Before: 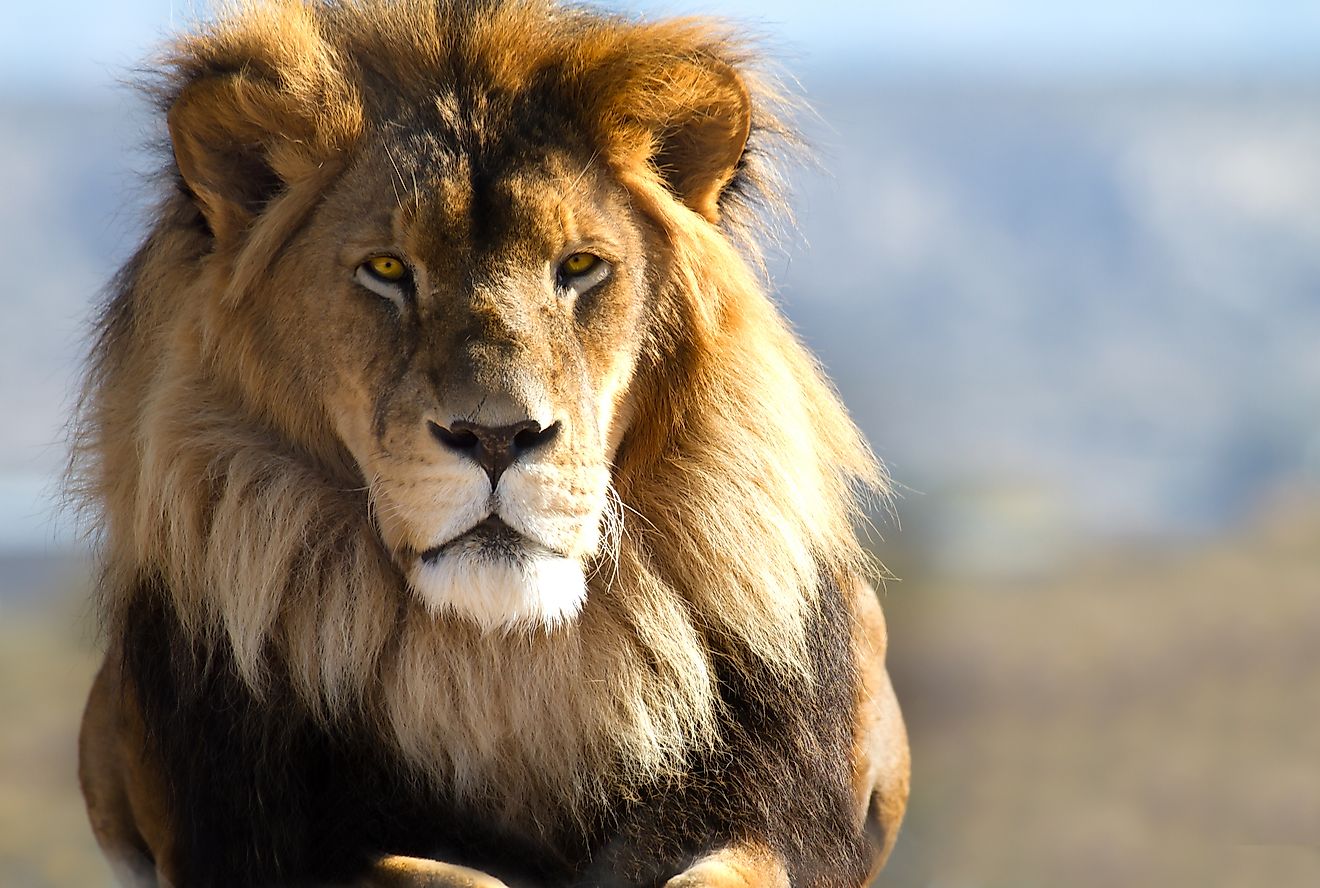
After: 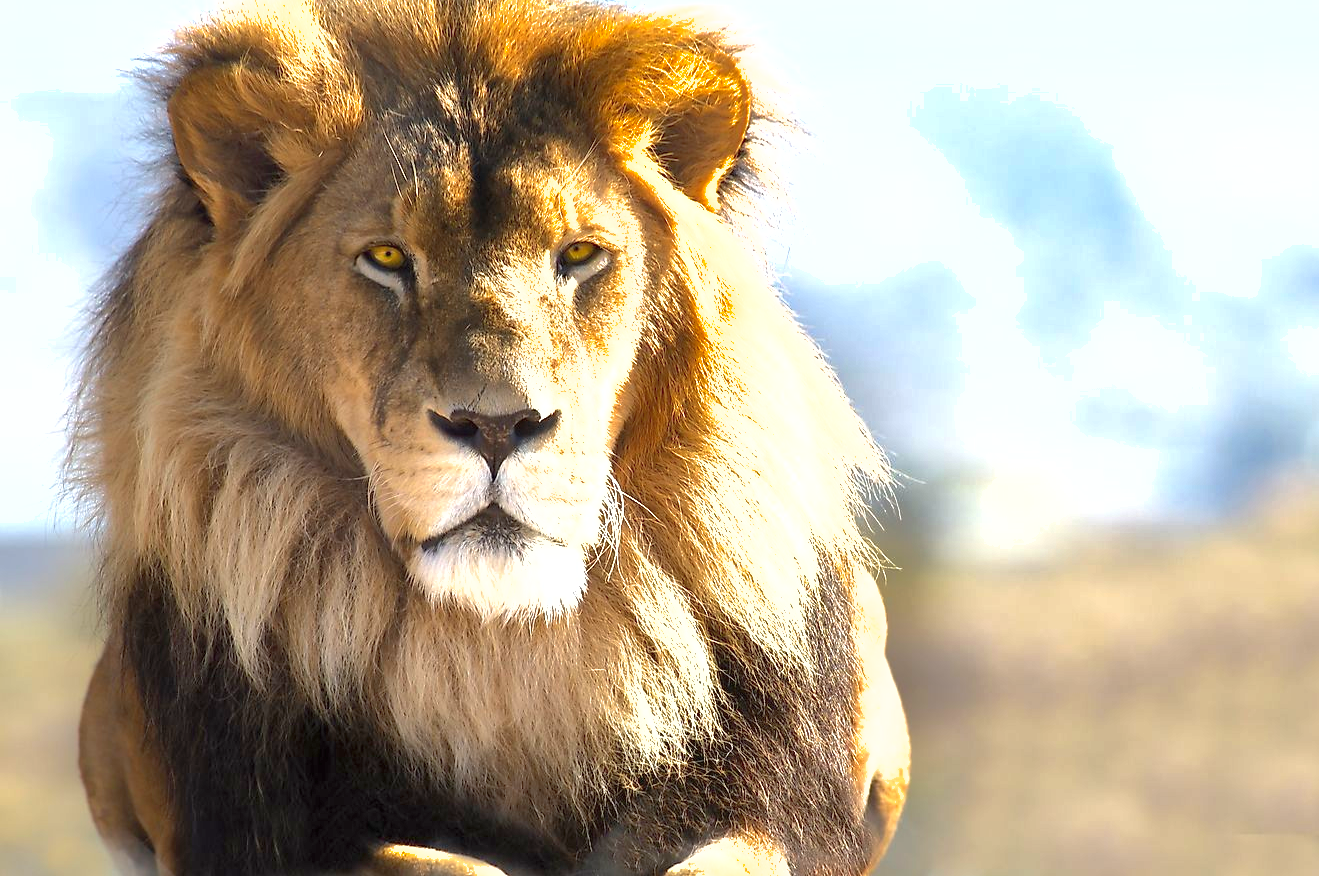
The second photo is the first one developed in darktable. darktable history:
exposure: black level correction 0, exposure 1.103 EV, compensate highlight preservation false
crop: top 1.302%, right 0.057%
shadows and highlights: on, module defaults
